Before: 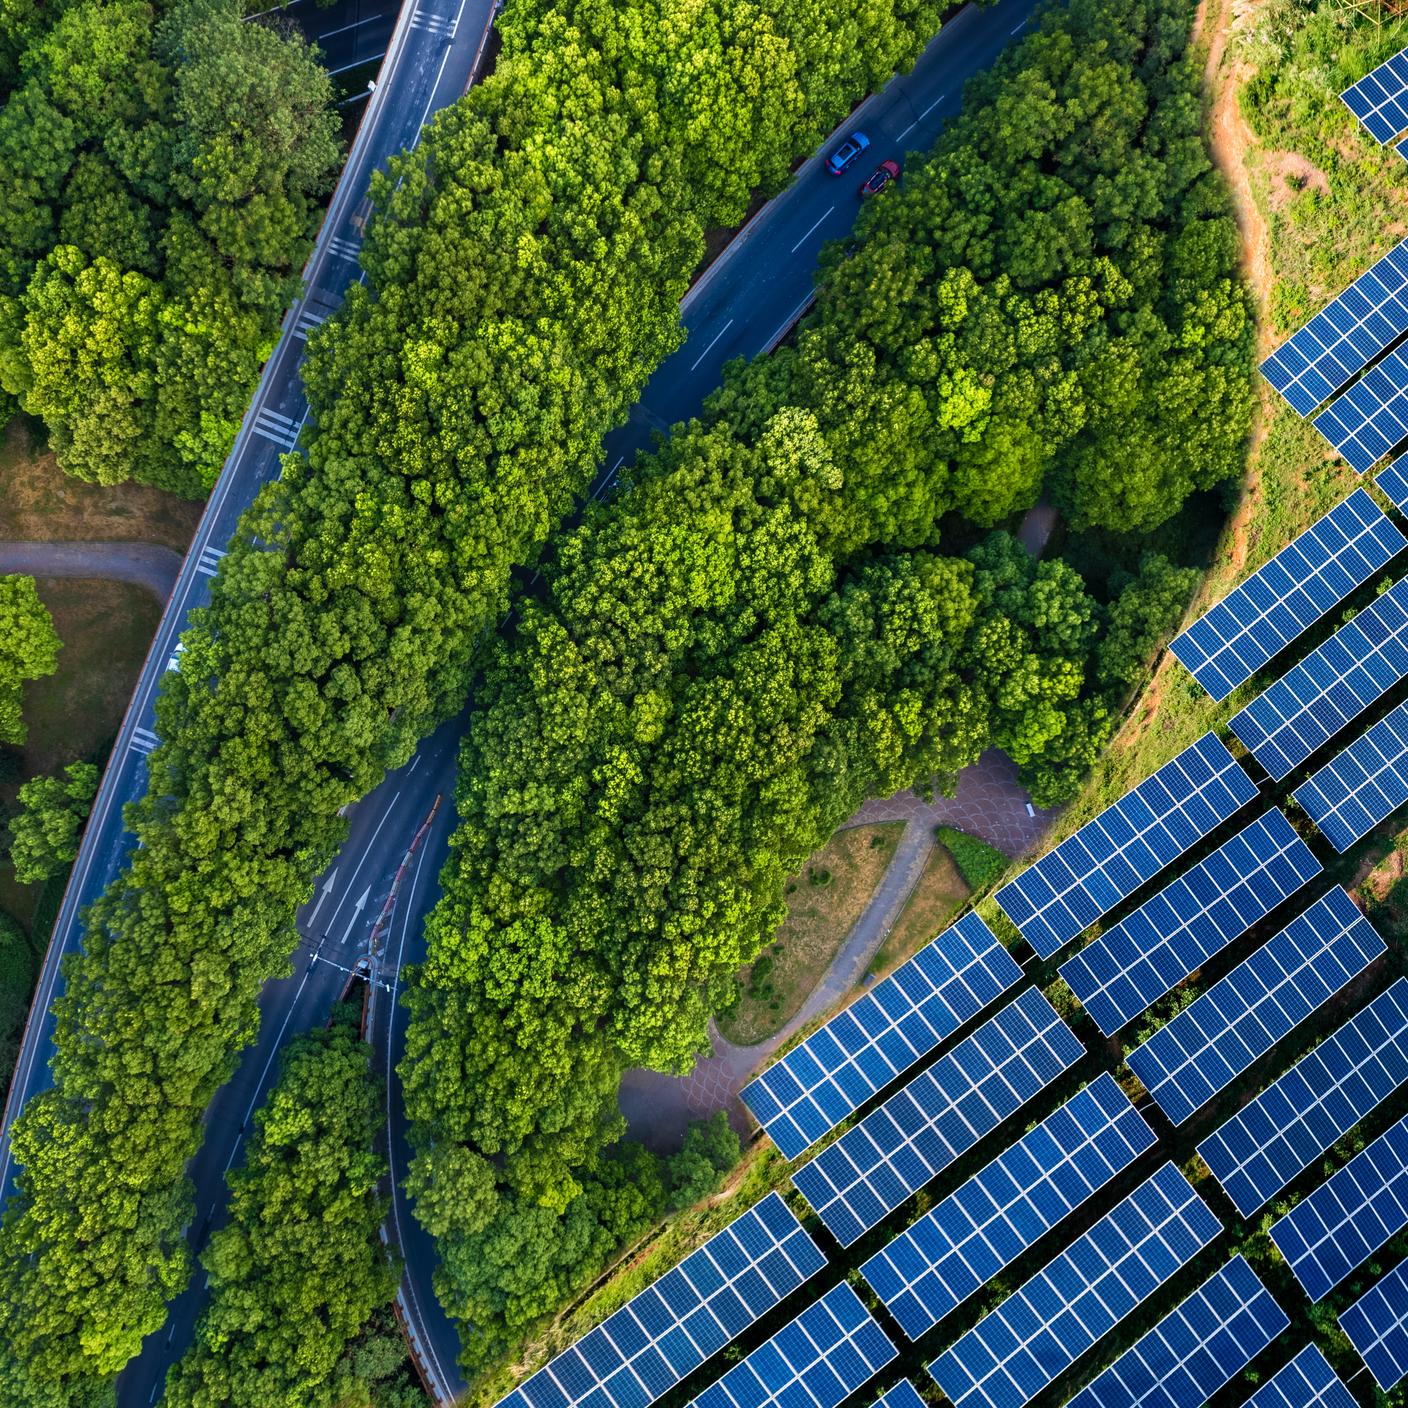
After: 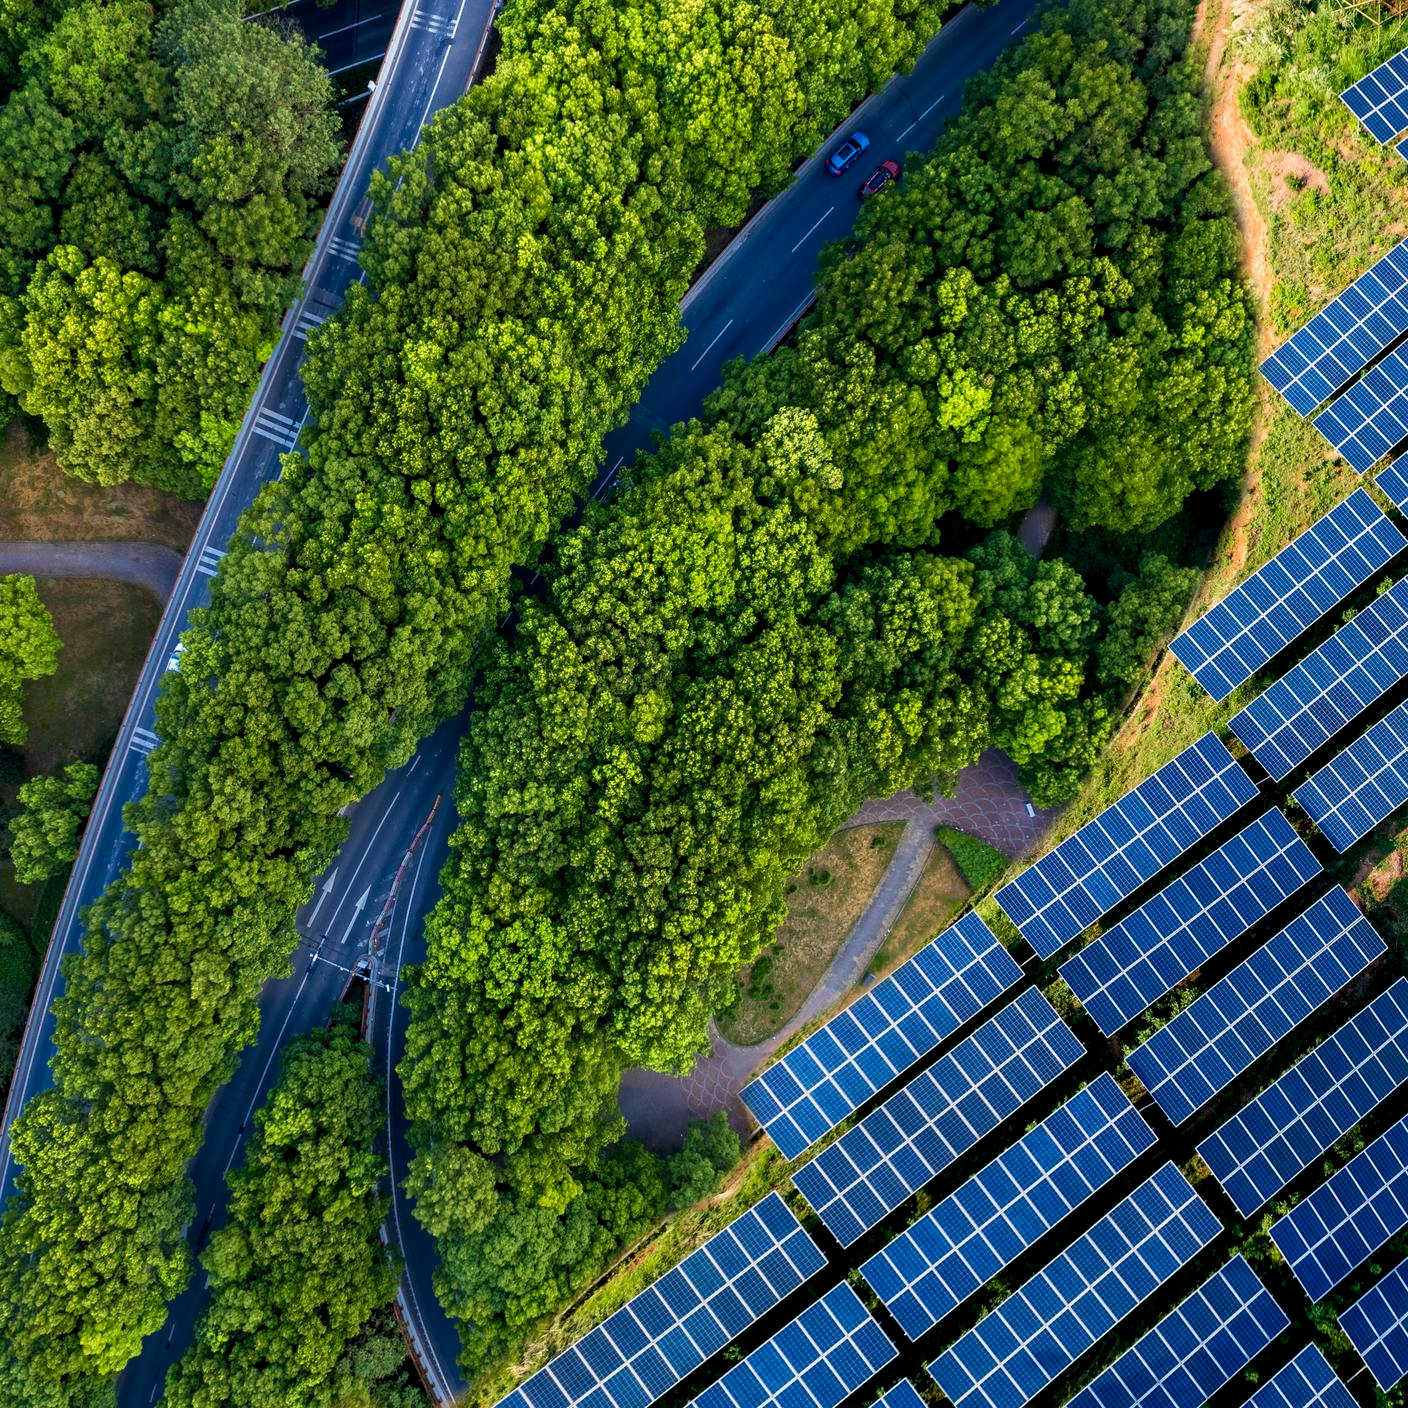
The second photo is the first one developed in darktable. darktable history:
exposure: black level correction 0.005, exposure 0.015 EV, compensate exposure bias true, compensate highlight preservation false
